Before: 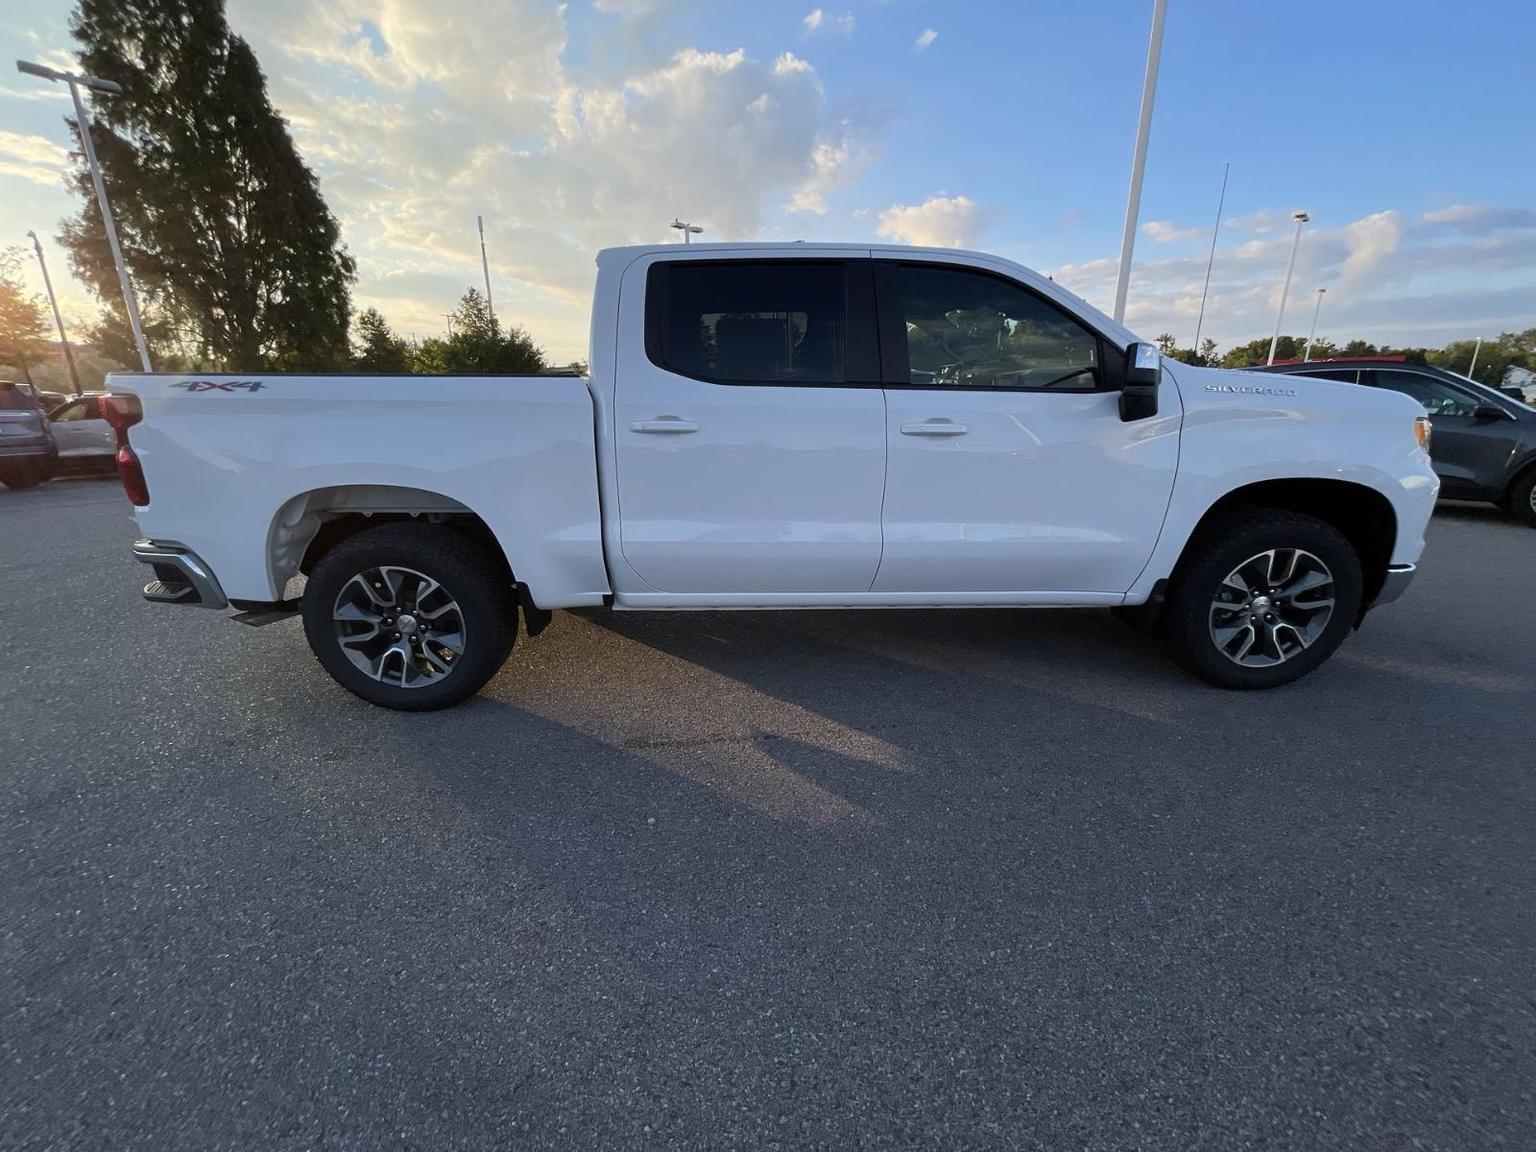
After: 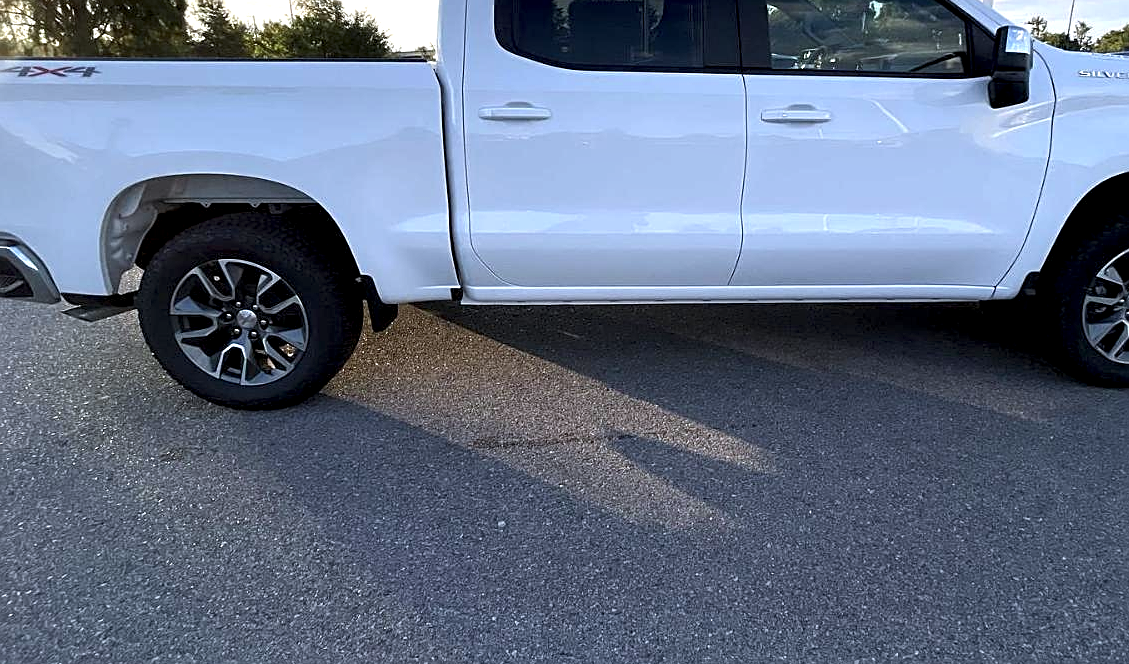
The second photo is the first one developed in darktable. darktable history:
exposure: exposure 0.564 EV, compensate highlight preservation false
crop: left 11.123%, top 27.61%, right 18.3%, bottom 17.034%
local contrast: highlights 123%, shadows 126%, detail 140%, midtone range 0.254
white balance: red 0.974, blue 1.044
sharpen: on, module defaults
